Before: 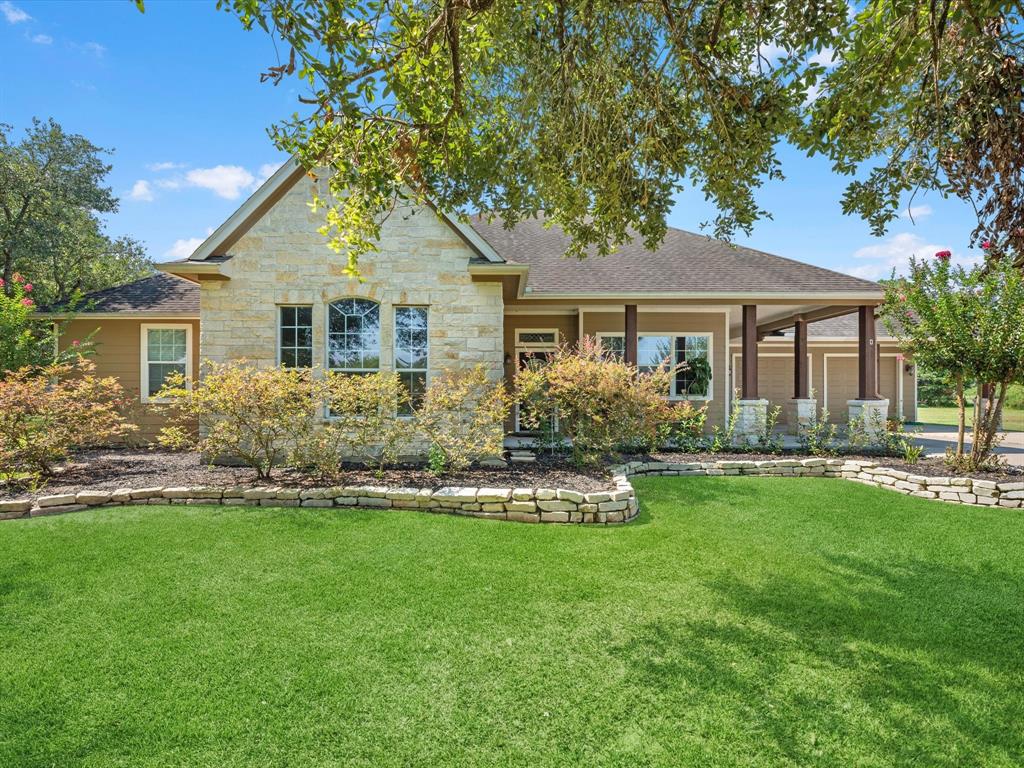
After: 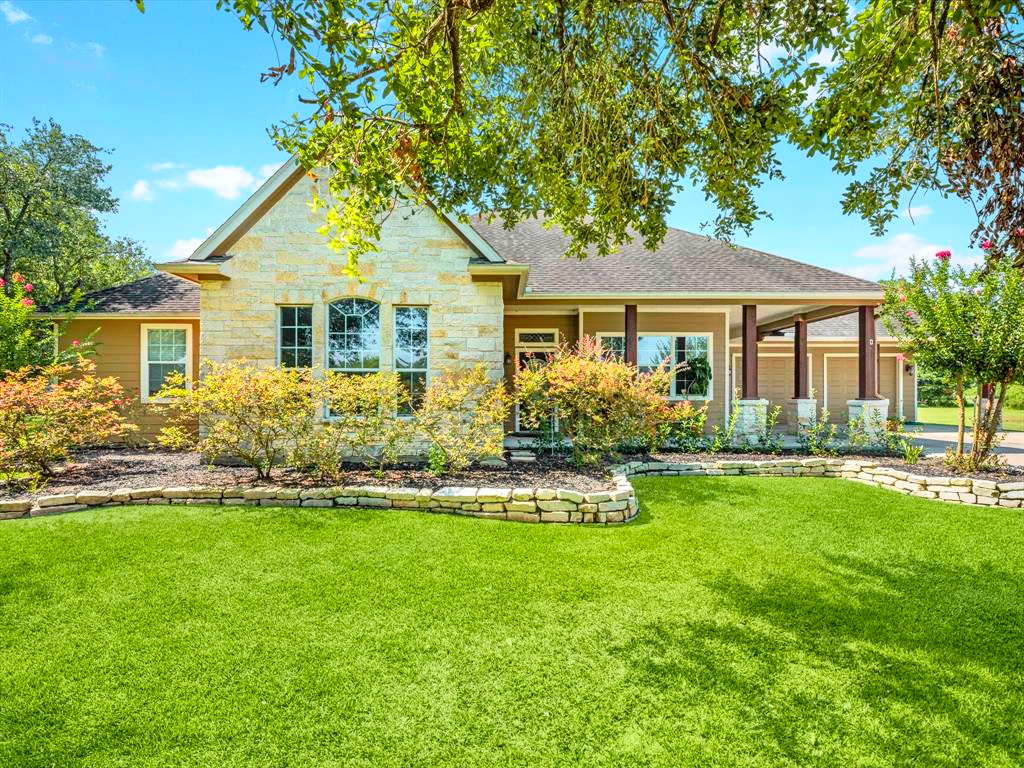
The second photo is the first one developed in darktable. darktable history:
tone curve: curves: ch0 [(0, 0.012) (0.144, 0.137) (0.326, 0.386) (0.489, 0.573) (0.656, 0.763) (0.849, 0.902) (1, 0.974)]; ch1 [(0, 0) (0.366, 0.367) (0.475, 0.453) (0.494, 0.493) (0.504, 0.497) (0.544, 0.579) (0.562, 0.619) (0.622, 0.694) (1, 1)]; ch2 [(0, 0) (0.333, 0.346) (0.375, 0.375) (0.424, 0.43) (0.476, 0.492) (0.502, 0.503) (0.533, 0.541) (0.572, 0.615) (0.605, 0.656) (0.641, 0.709) (1, 1)], color space Lab, independent channels, preserve colors none
local contrast: detail 130%
bloom: size 9%, threshold 100%, strength 7%
color balance rgb: global vibrance 20%
